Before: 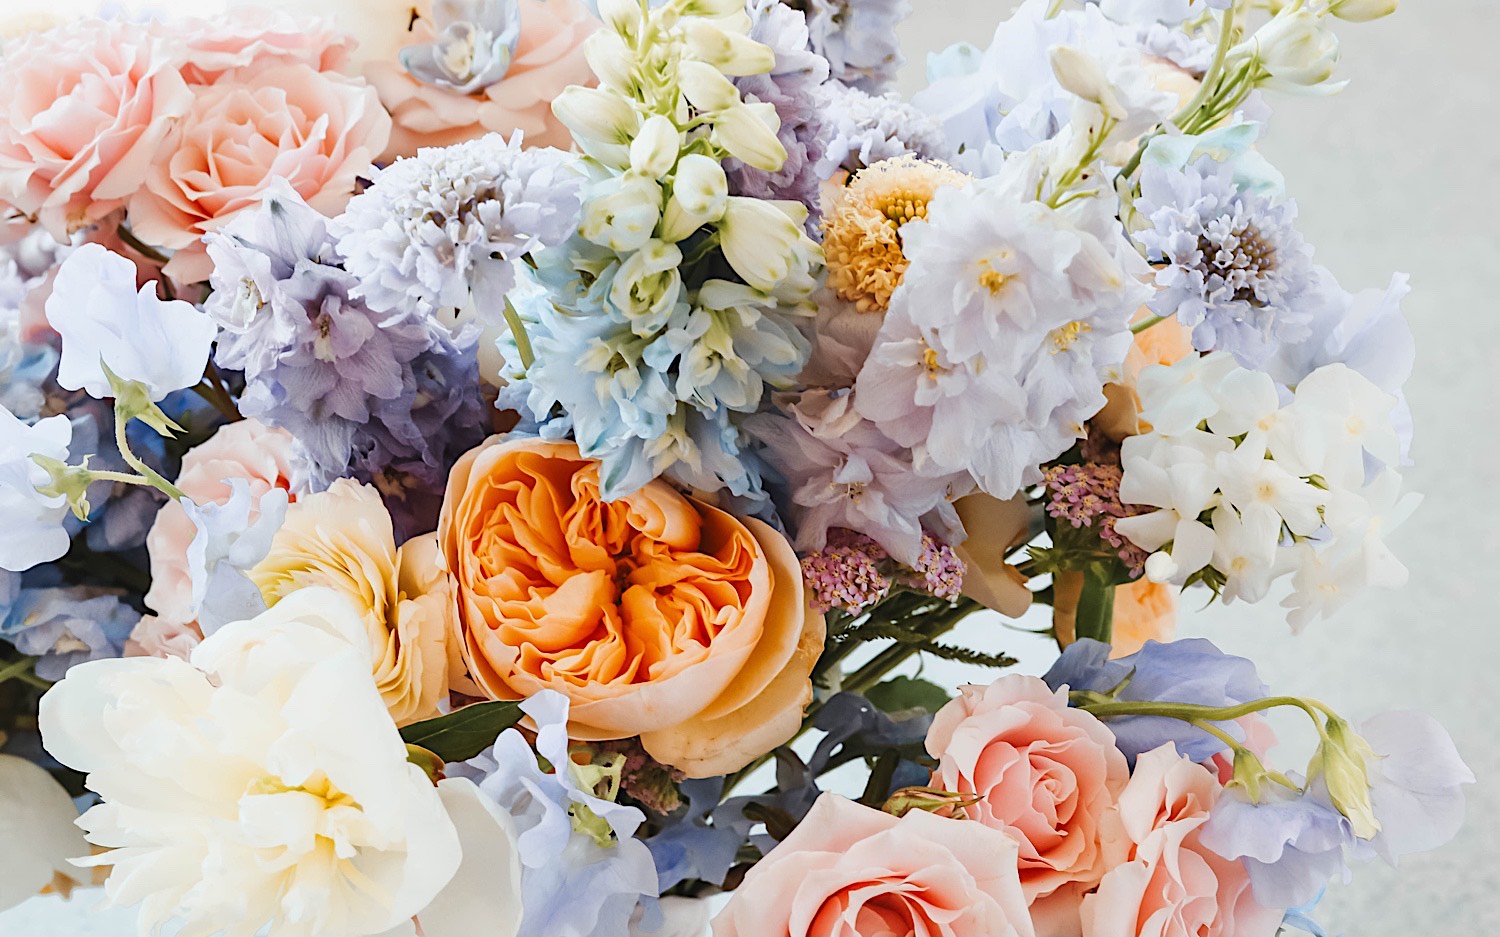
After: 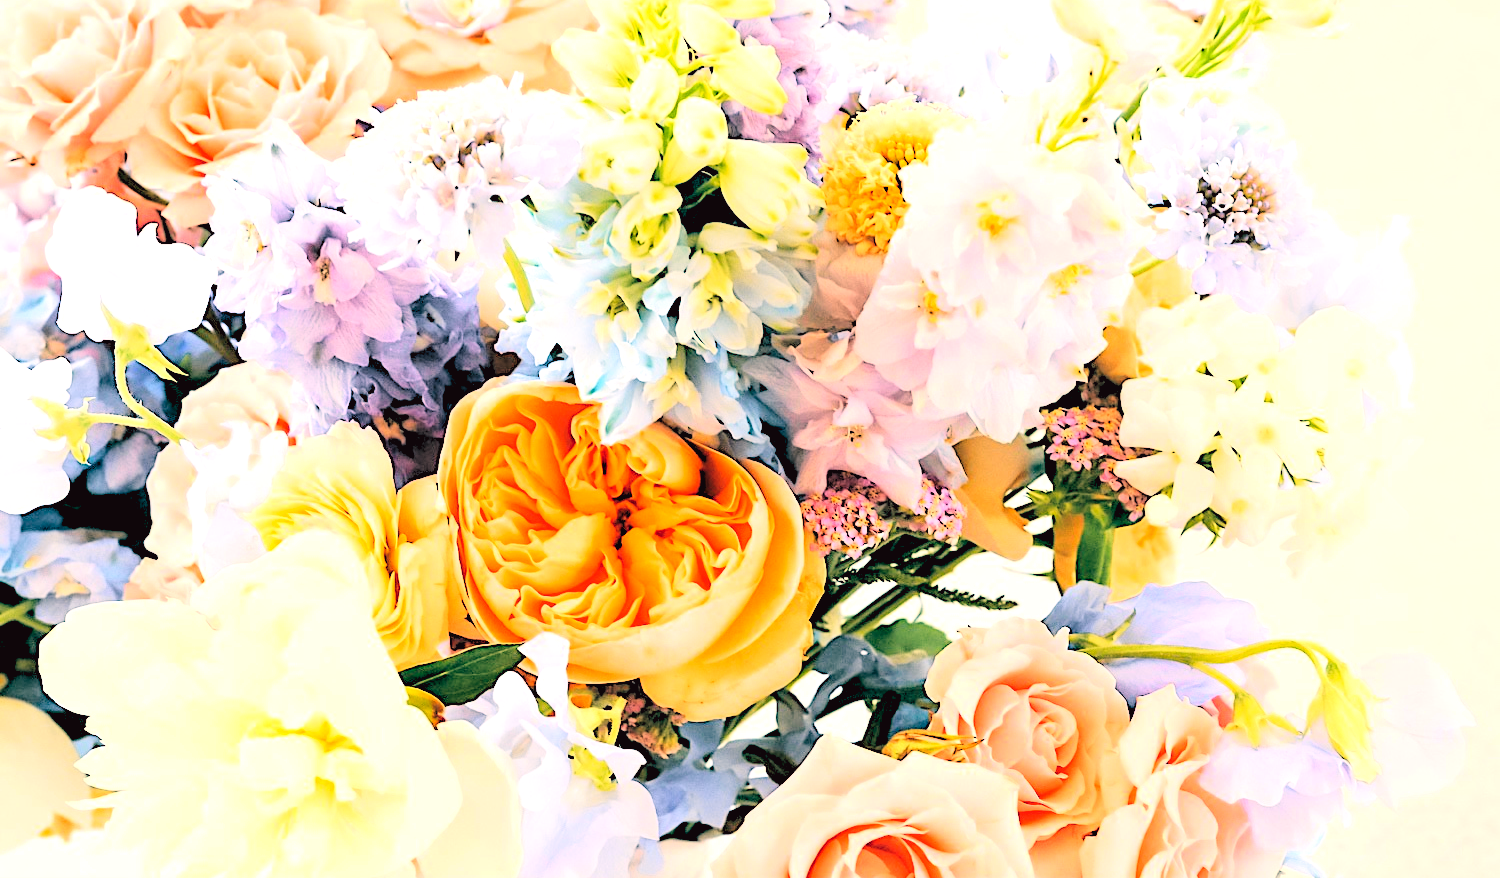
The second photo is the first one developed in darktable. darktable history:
tone curve: curves: ch0 [(0, 0.023) (0.103, 0.087) (0.295, 0.297) (0.445, 0.531) (0.553, 0.665) (0.735, 0.843) (0.994, 1)]; ch1 [(0, 0) (0.414, 0.395) (0.447, 0.447) (0.485, 0.5) (0.512, 0.524) (0.542, 0.581) (0.581, 0.632) (0.646, 0.715) (1, 1)]; ch2 [(0, 0) (0.369, 0.388) (0.449, 0.431) (0.478, 0.471) (0.516, 0.517) (0.579, 0.624) (0.674, 0.775) (1, 1)], color space Lab, independent channels, preserve colors none
crop and rotate: top 6.25%
exposure: black level correction 0, exposure 0.7 EV, compensate exposure bias true, compensate highlight preservation false
color balance: lift [1.005, 0.99, 1.007, 1.01], gamma [1, 0.979, 1.011, 1.021], gain [0.923, 1.098, 1.025, 0.902], input saturation 90.45%, contrast 7.73%, output saturation 105.91%
rgb levels: levels [[0.027, 0.429, 0.996], [0, 0.5, 1], [0, 0.5, 1]]
